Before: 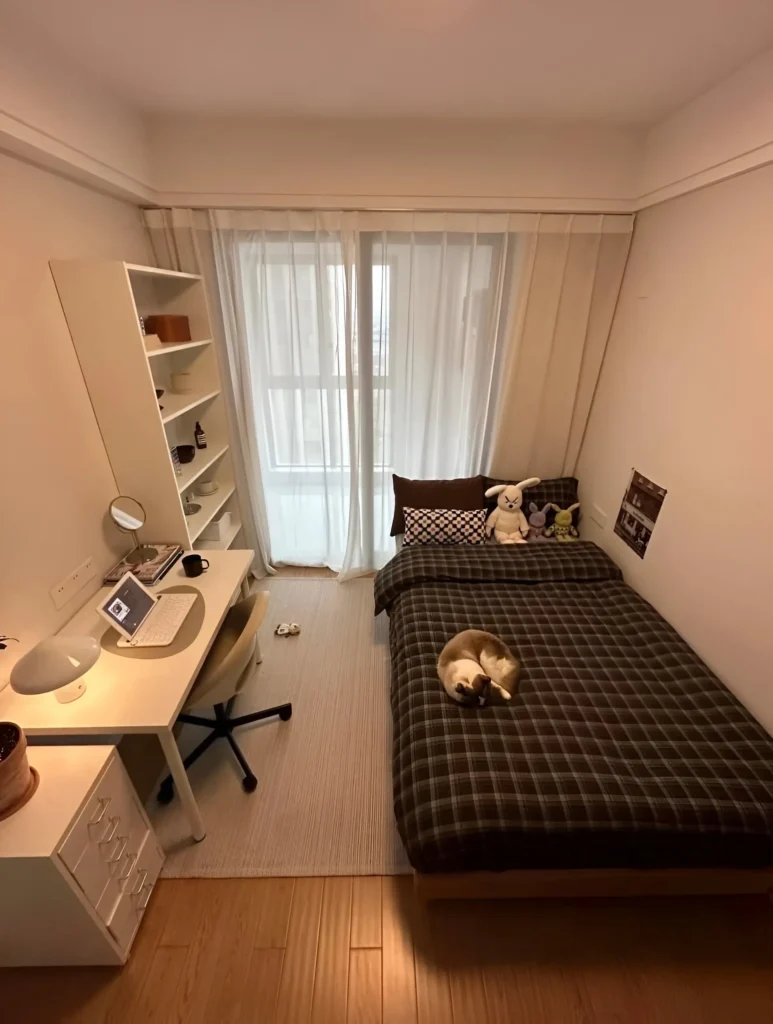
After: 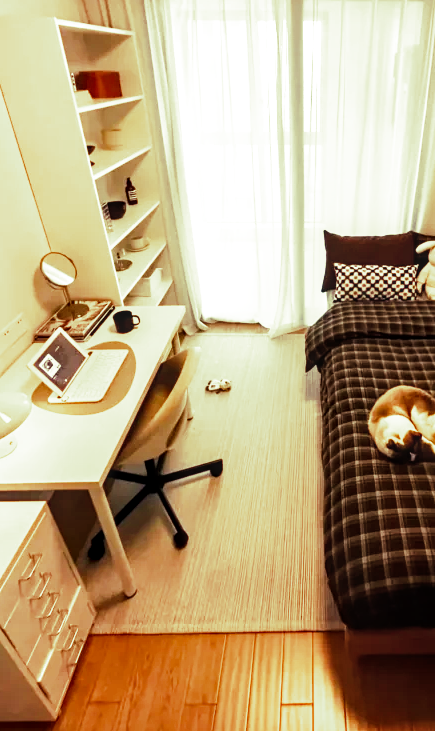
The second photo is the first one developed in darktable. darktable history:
local contrast: detail 130%
base curve: curves: ch0 [(0, 0) (0.007, 0.004) (0.027, 0.03) (0.046, 0.07) (0.207, 0.54) (0.442, 0.872) (0.673, 0.972) (1, 1)], preserve colors none
split-toning: shadows › hue 290.82°, shadows › saturation 0.34, highlights › saturation 0.38, balance 0, compress 50%
crop: left 8.966%, top 23.852%, right 34.699%, bottom 4.703%
